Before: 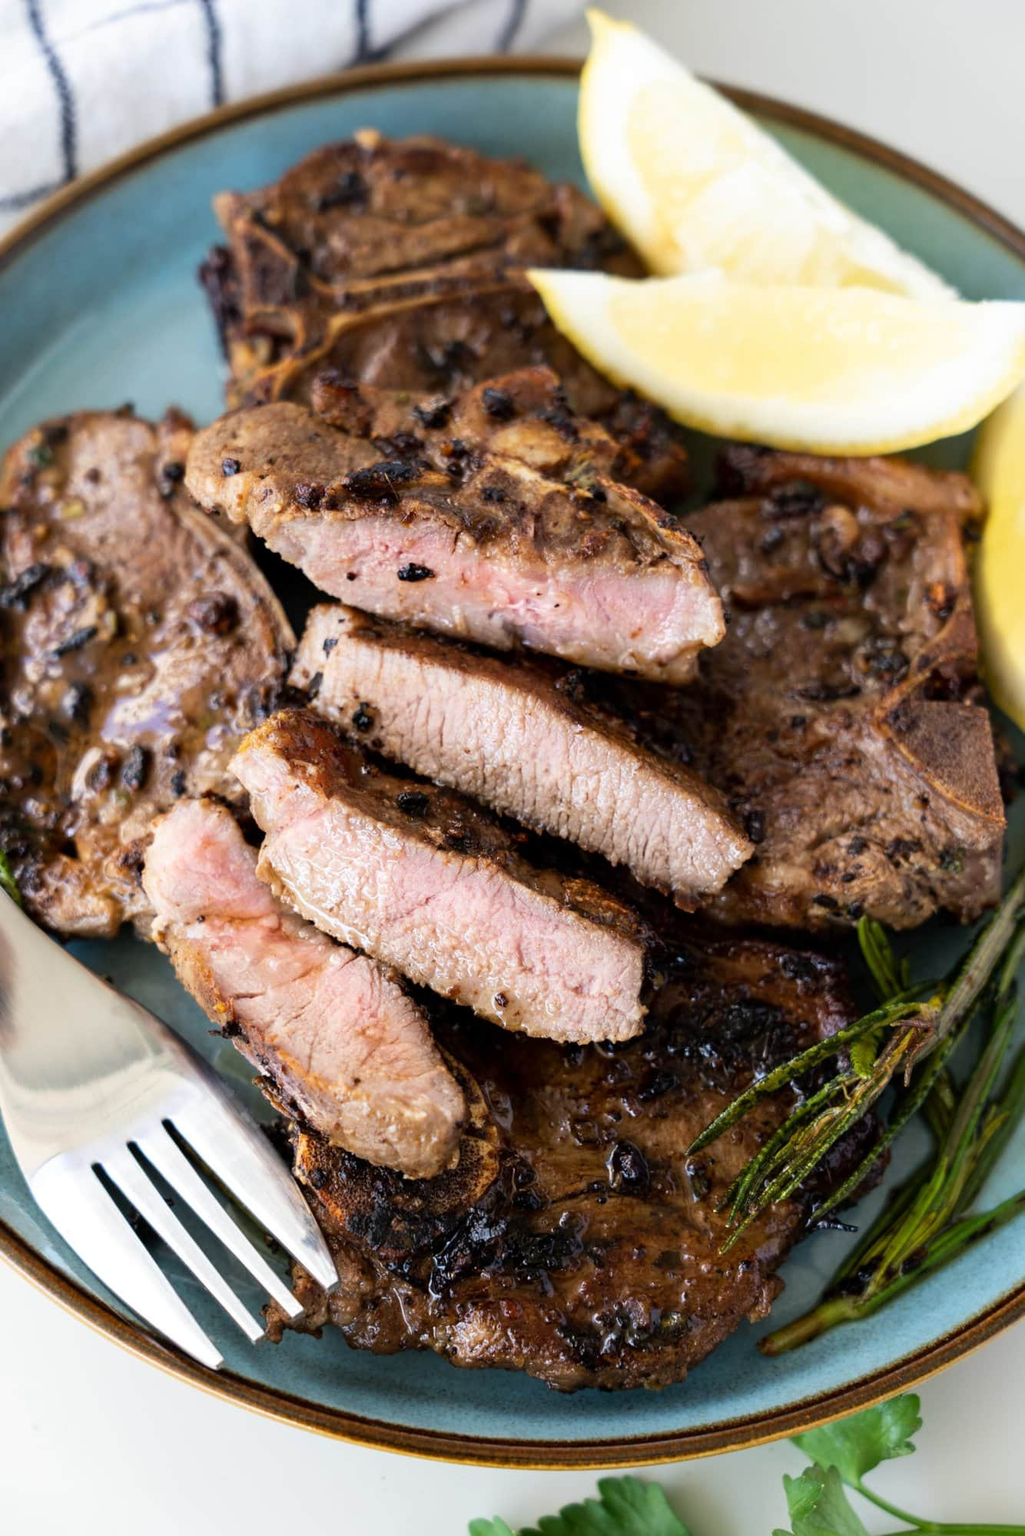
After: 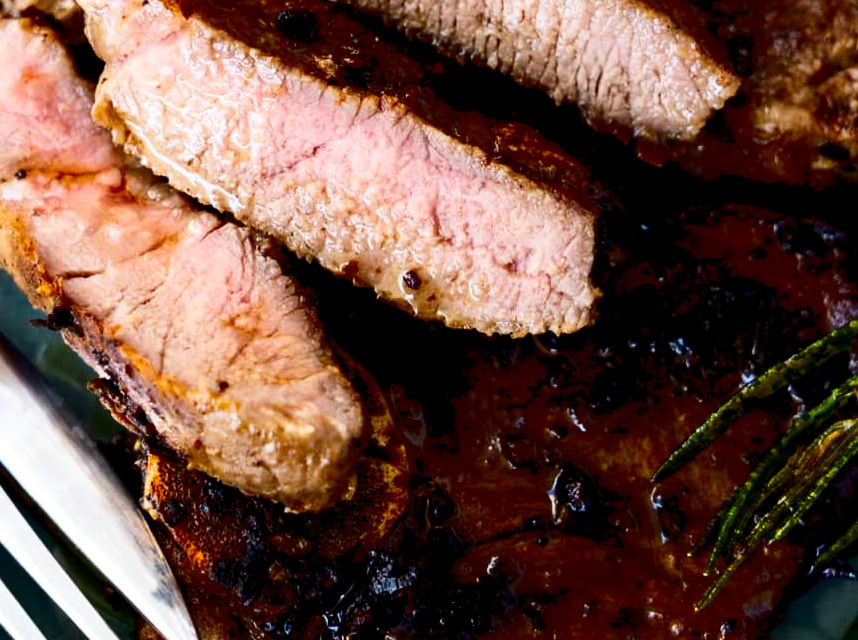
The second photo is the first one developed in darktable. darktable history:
crop: left 18.091%, top 51.13%, right 17.525%, bottom 16.85%
contrast brightness saturation: contrast 0.24, brightness -0.24, saturation 0.14
exposure: black level correction 0.01, exposure 0.014 EV, compensate highlight preservation false
color balance: output saturation 120%
